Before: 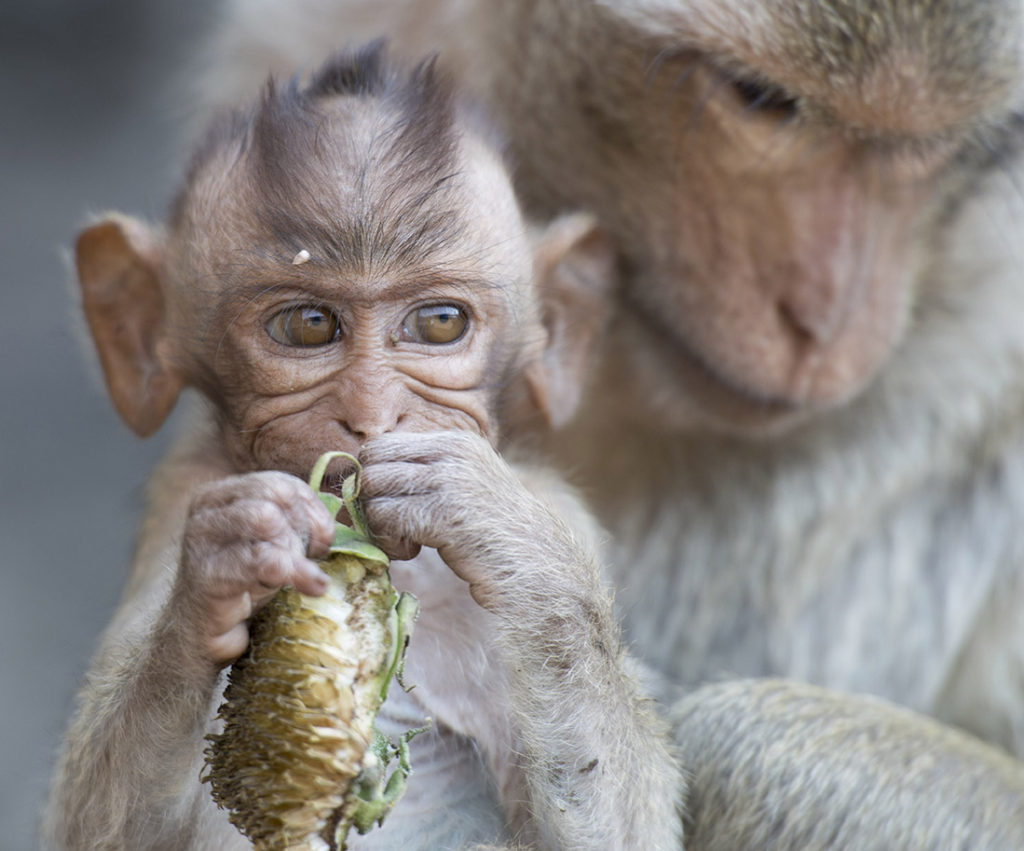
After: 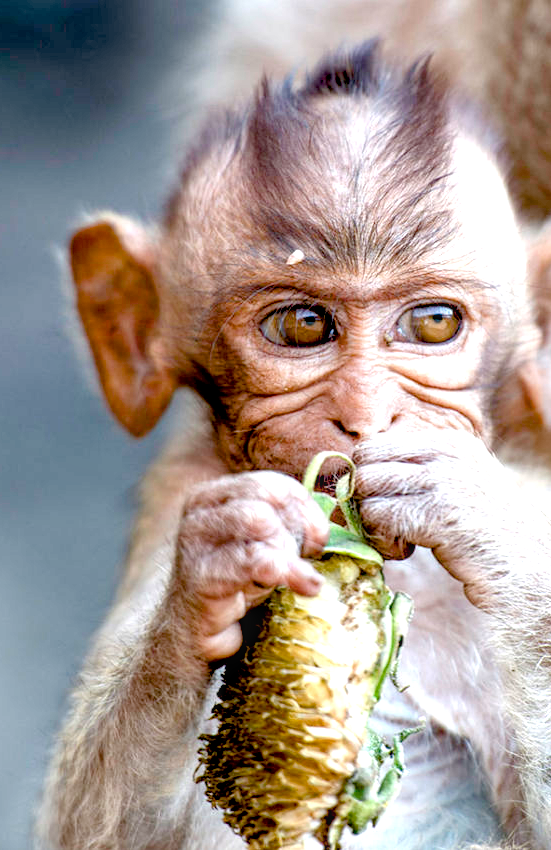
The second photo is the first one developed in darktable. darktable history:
crop: left 0.587%, right 45.588%, bottom 0.086%
exposure: black level correction 0.035, exposure 0.9 EV, compensate highlight preservation false
color balance rgb: perceptual saturation grading › global saturation 20%, perceptual saturation grading › highlights -25%, perceptual saturation grading › shadows 50%
local contrast: on, module defaults
